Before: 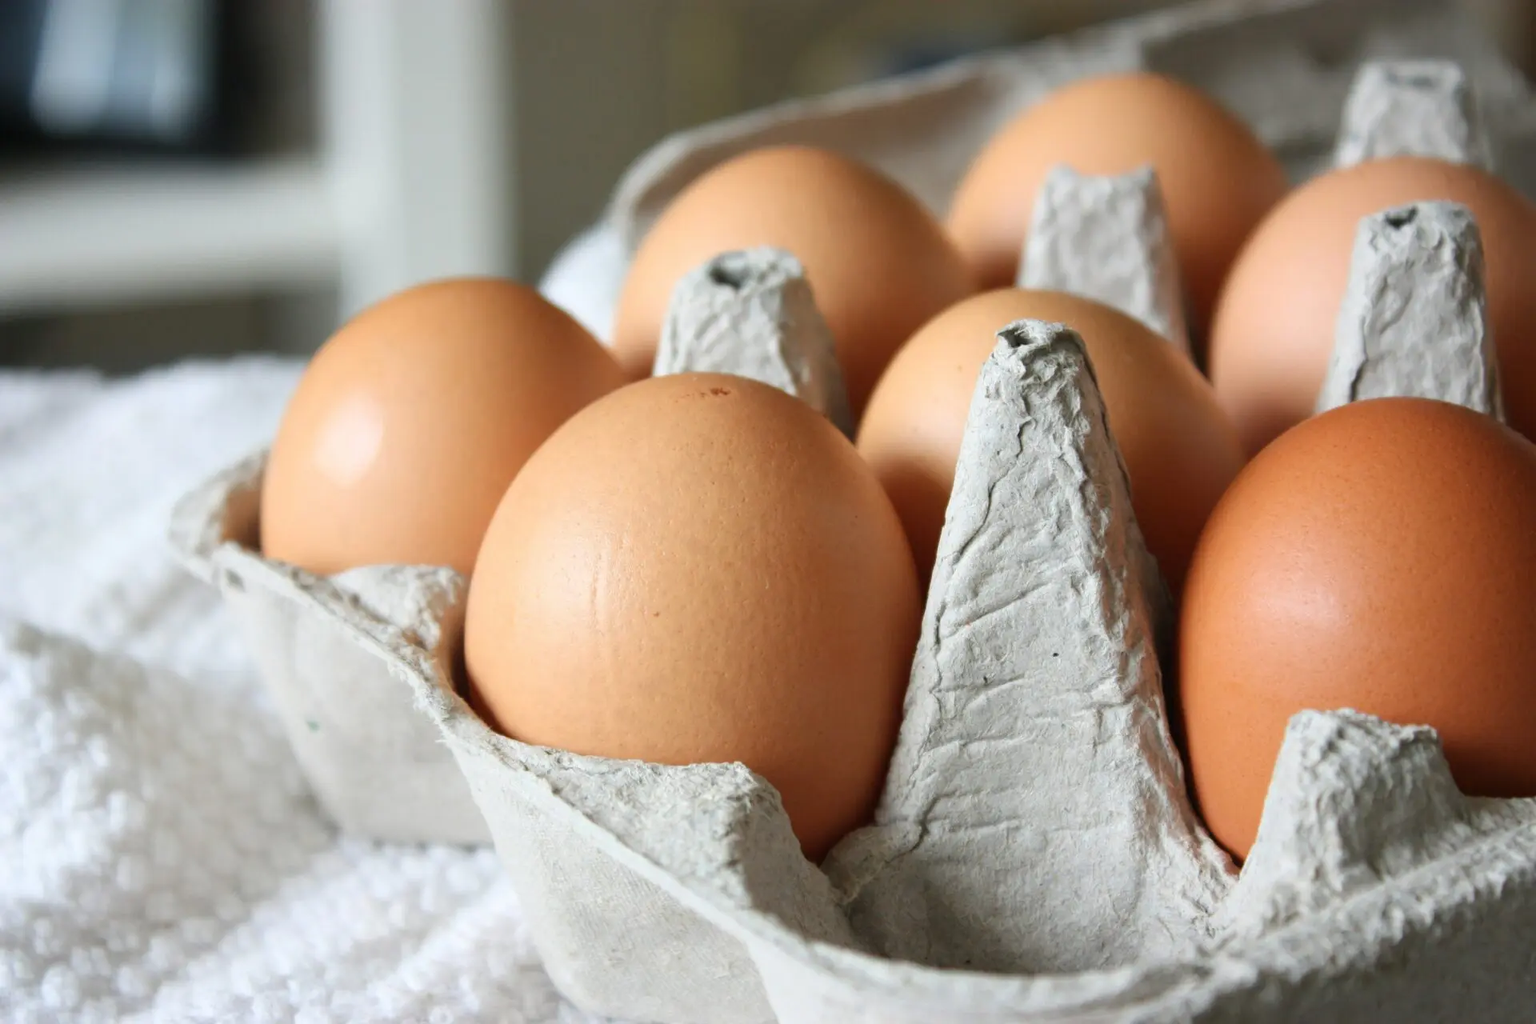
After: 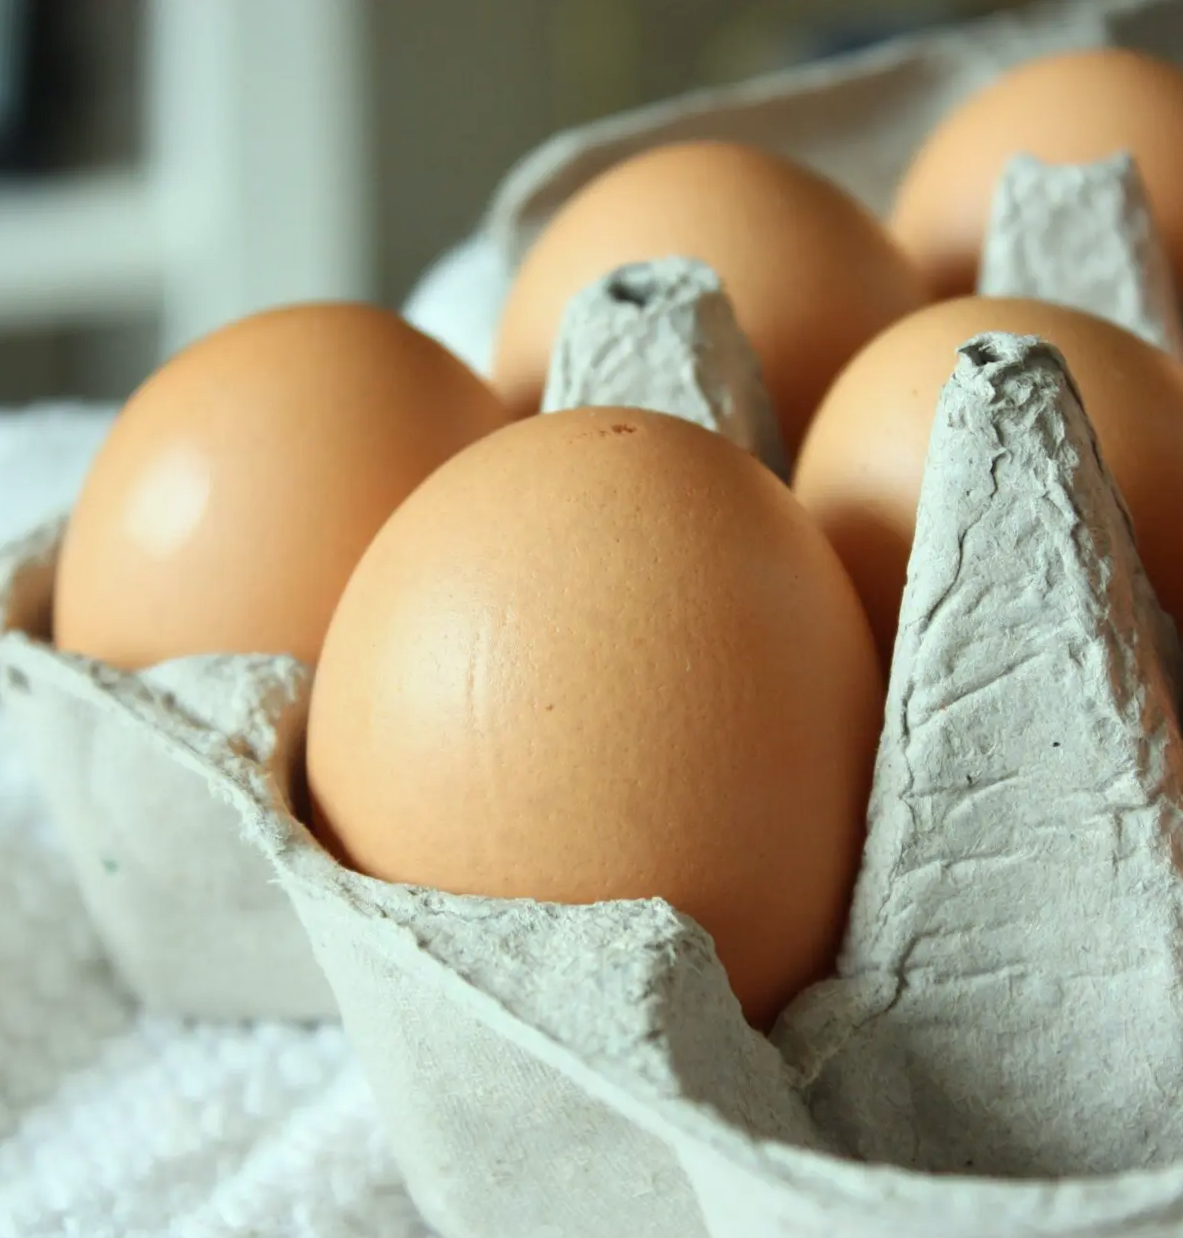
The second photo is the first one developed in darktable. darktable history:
rotate and perspective: rotation -1.68°, lens shift (vertical) -0.146, crop left 0.049, crop right 0.912, crop top 0.032, crop bottom 0.96
crop and rotate: left 12.673%, right 20.66%
tone equalizer: on, module defaults
color correction: highlights a* -8, highlights b* 3.1
